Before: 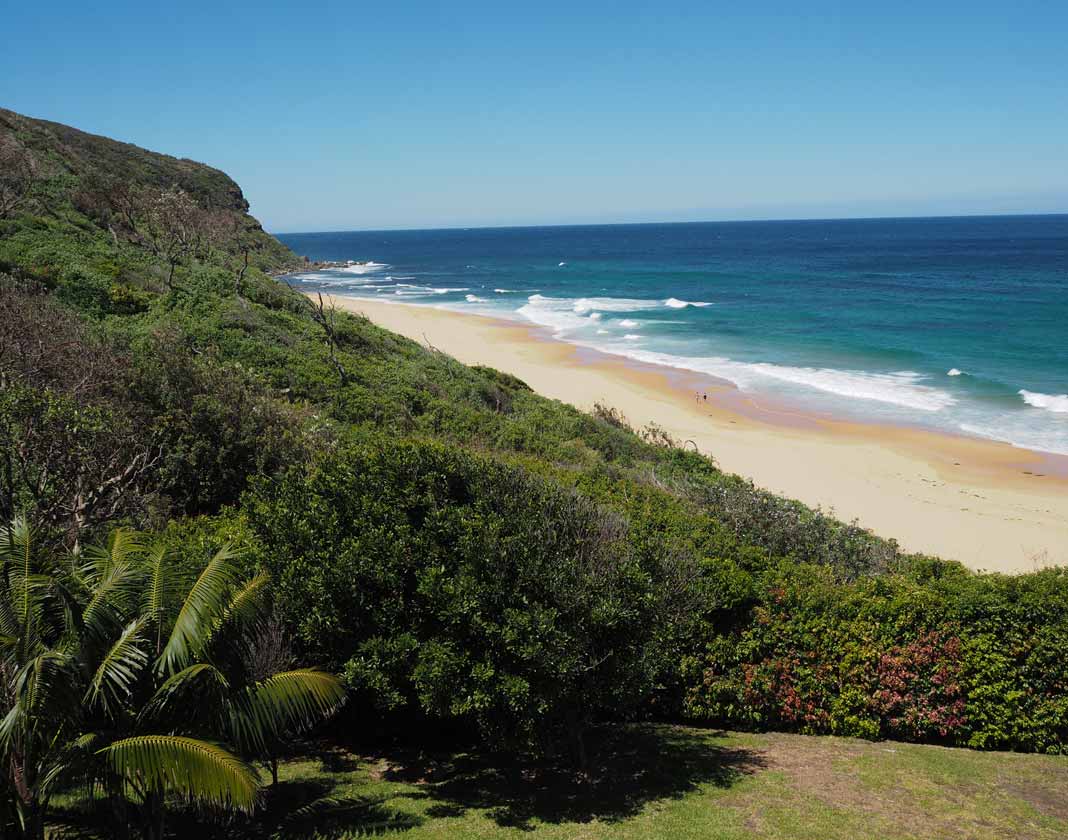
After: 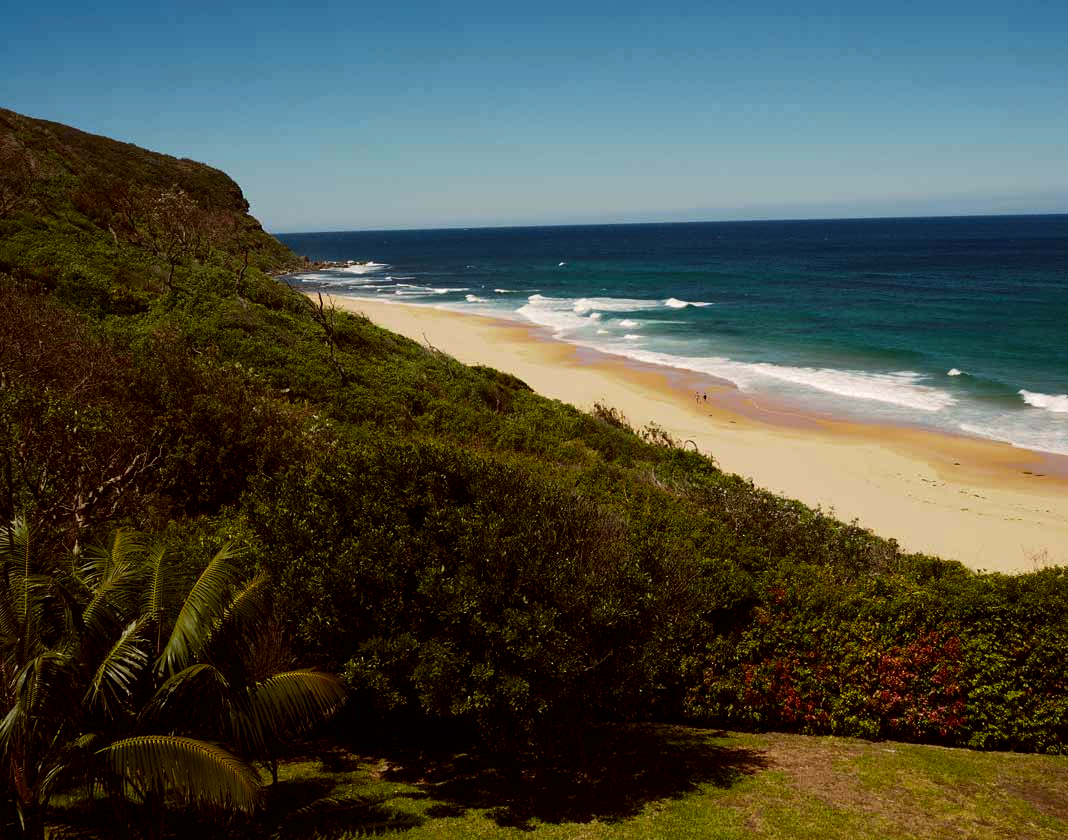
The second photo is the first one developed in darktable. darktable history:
color balance rgb: shadows lift › chroma 4.41%, shadows lift › hue 27°, power › chroma 2.5%, power › hue 70°, highlights gain › chroma 1%, highlights gain › hue 27°, saturation formula JzAzBz (2021)
color correction: saturation 0.98
contrast brightness saturation: contrast 0.13, brightness -0.24, saturation 0.14
